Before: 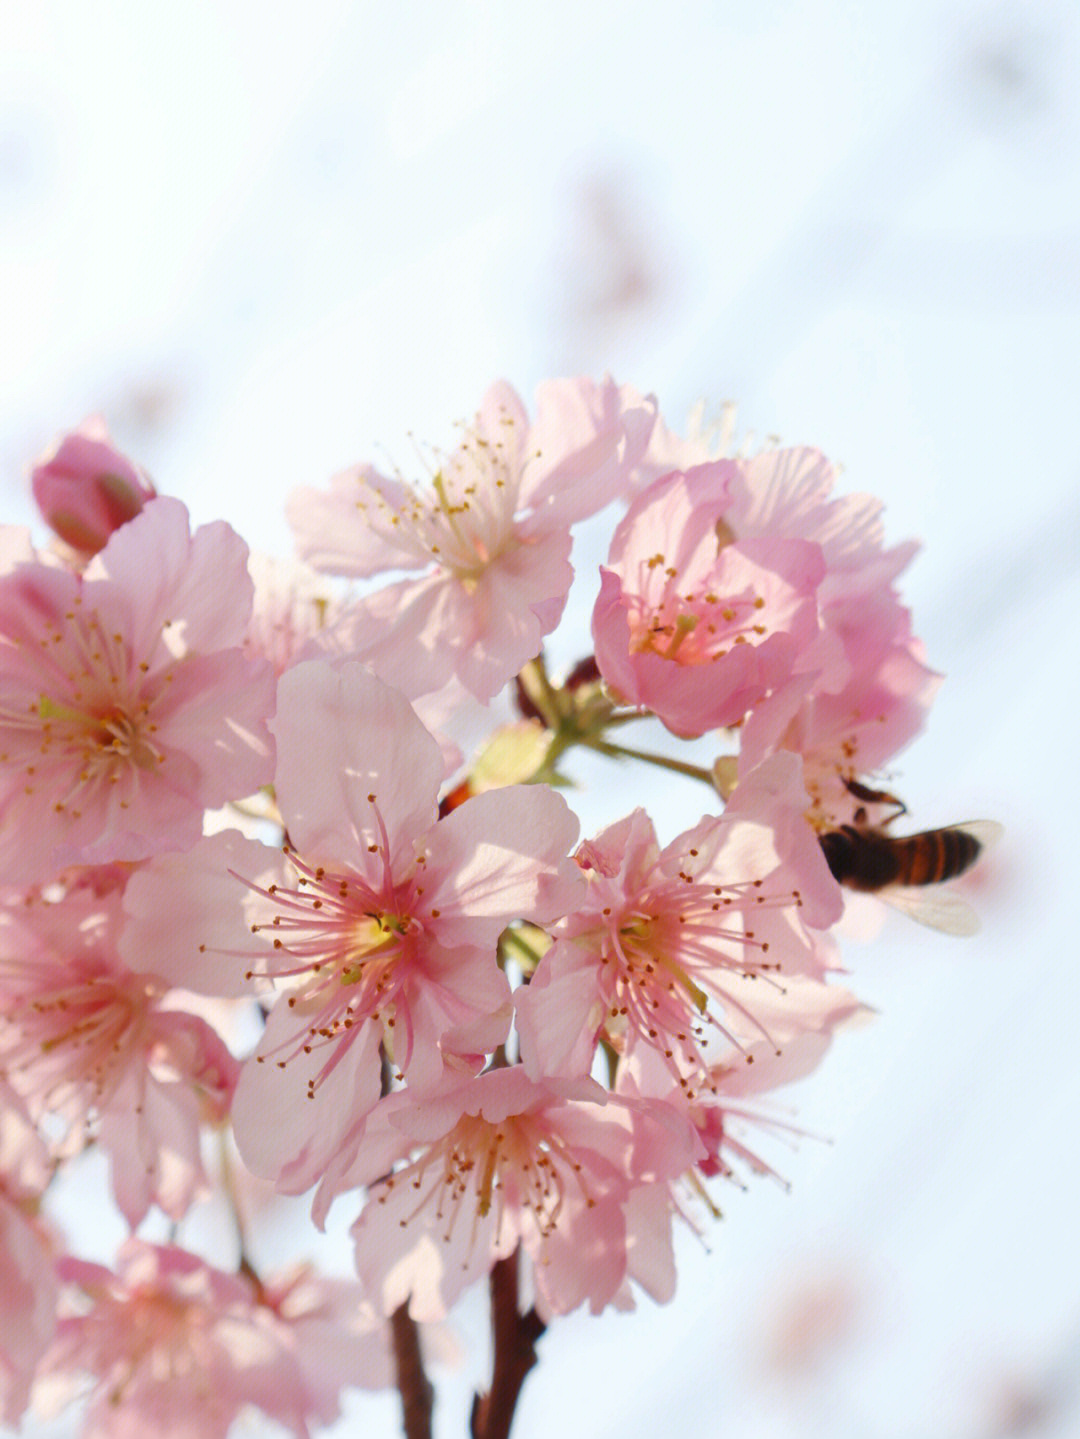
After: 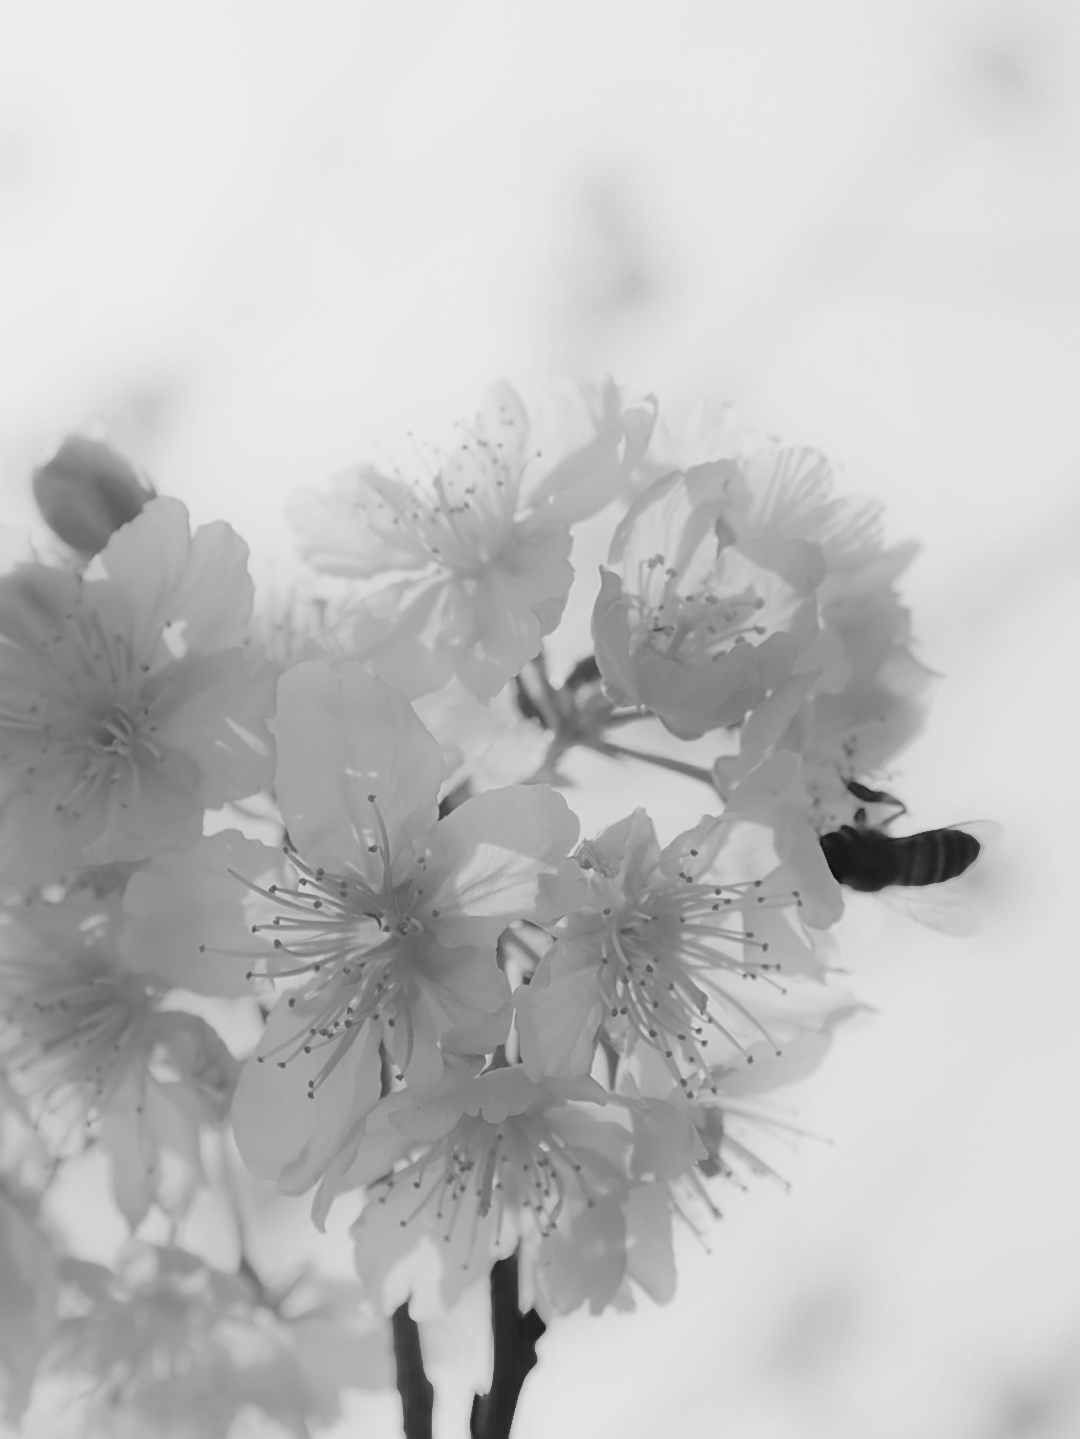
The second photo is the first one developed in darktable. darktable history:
contrast equalizer: octaves 7, y [[0.6 ×6], [0.55 ×6], [0 ×6], [0 ×6], [0 ×6]], mix -1
monochrome: a -71.75, b 75.82
sharpen: on, module defaults
